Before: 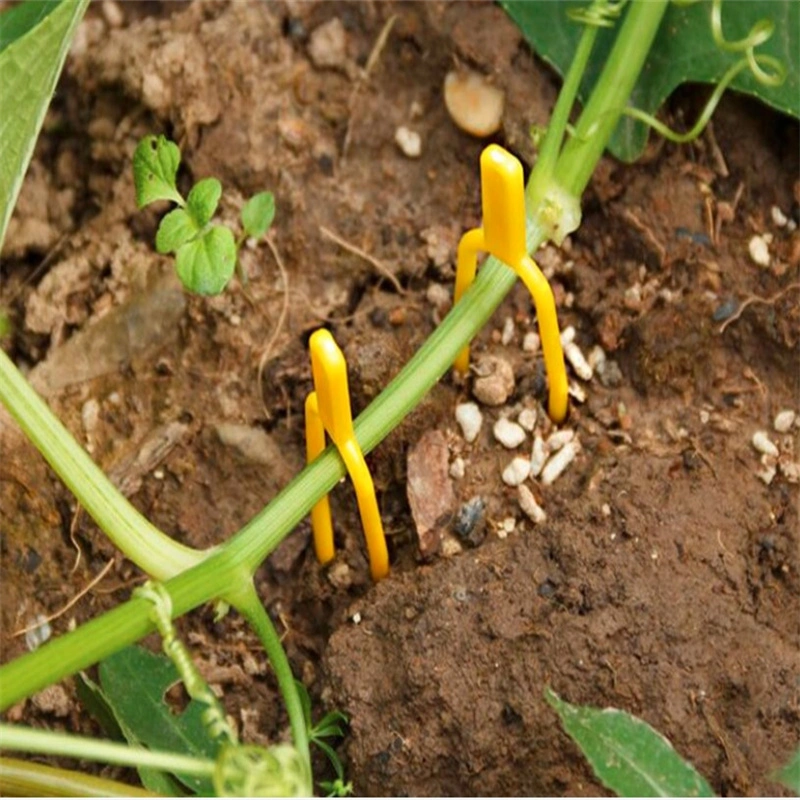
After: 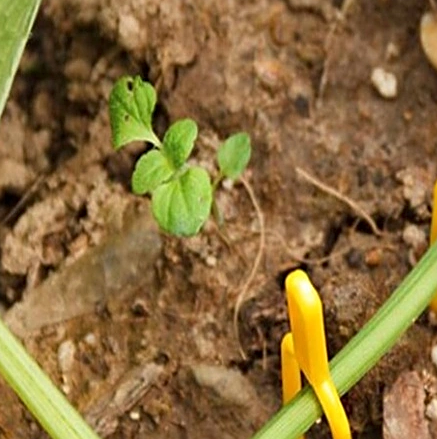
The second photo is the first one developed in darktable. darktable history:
sharpen: on, module defaults
crop and rotate: left 3.047%, top 7.509%, right 42.236%, bottom 37.598%
